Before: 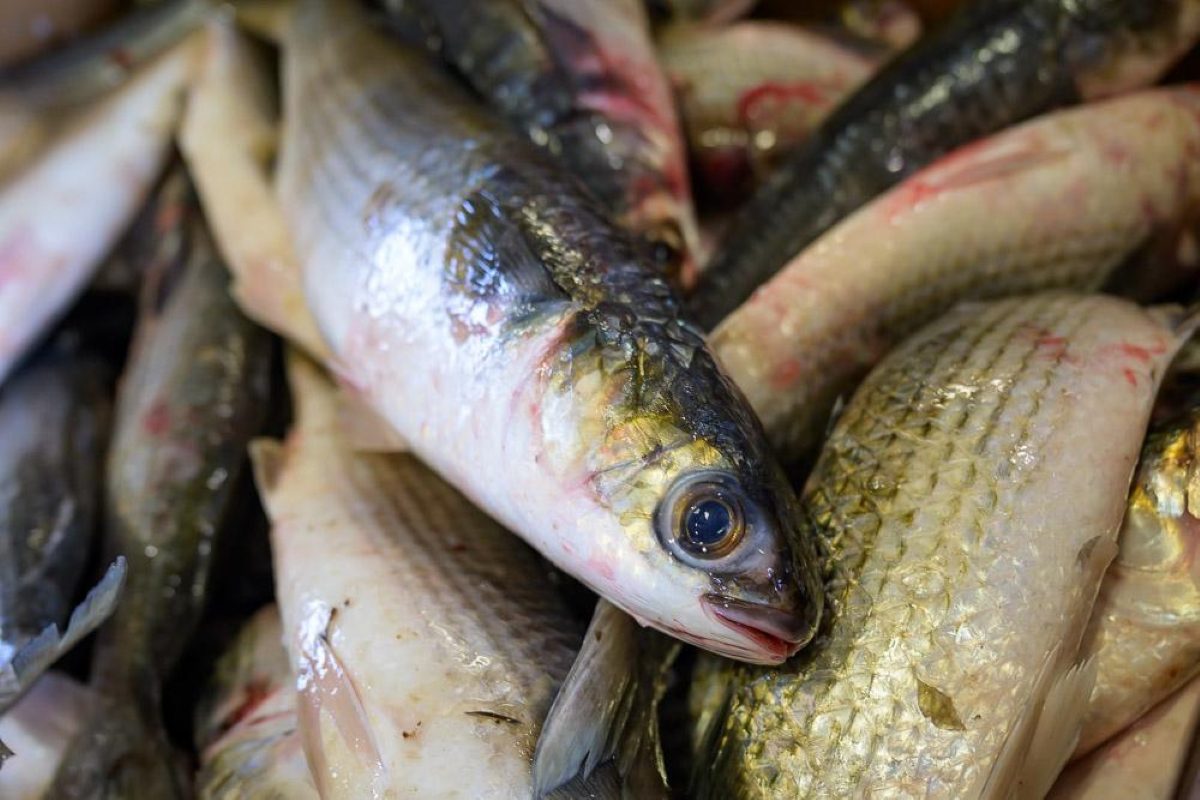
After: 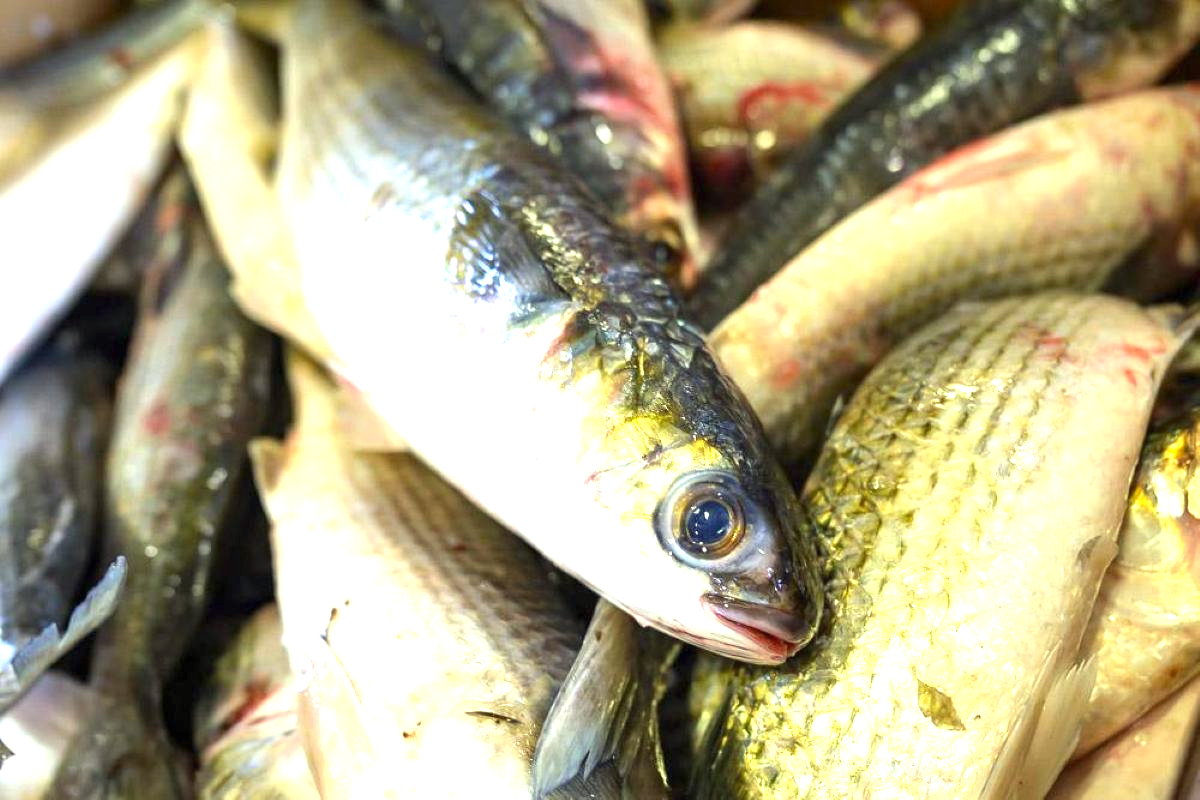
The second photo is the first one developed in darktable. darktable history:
color correction: highlights a* -5.9, highlights b* 10.88
exposure: black level correction 0, exposure 1.523 EV, compensate highlight preservation false
